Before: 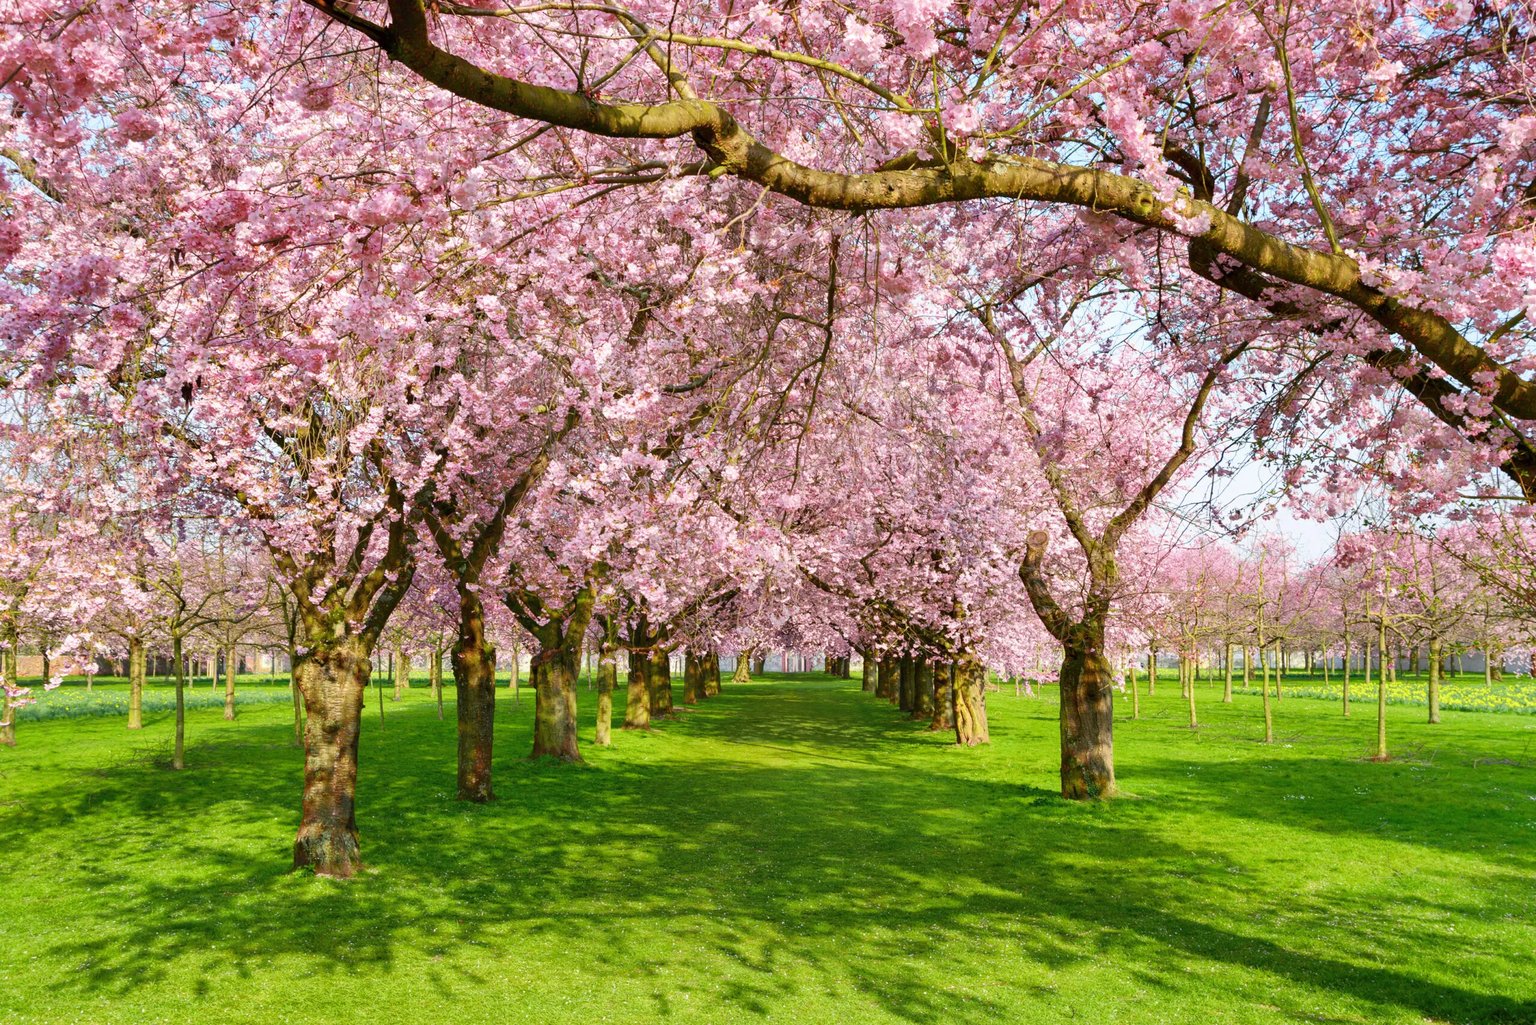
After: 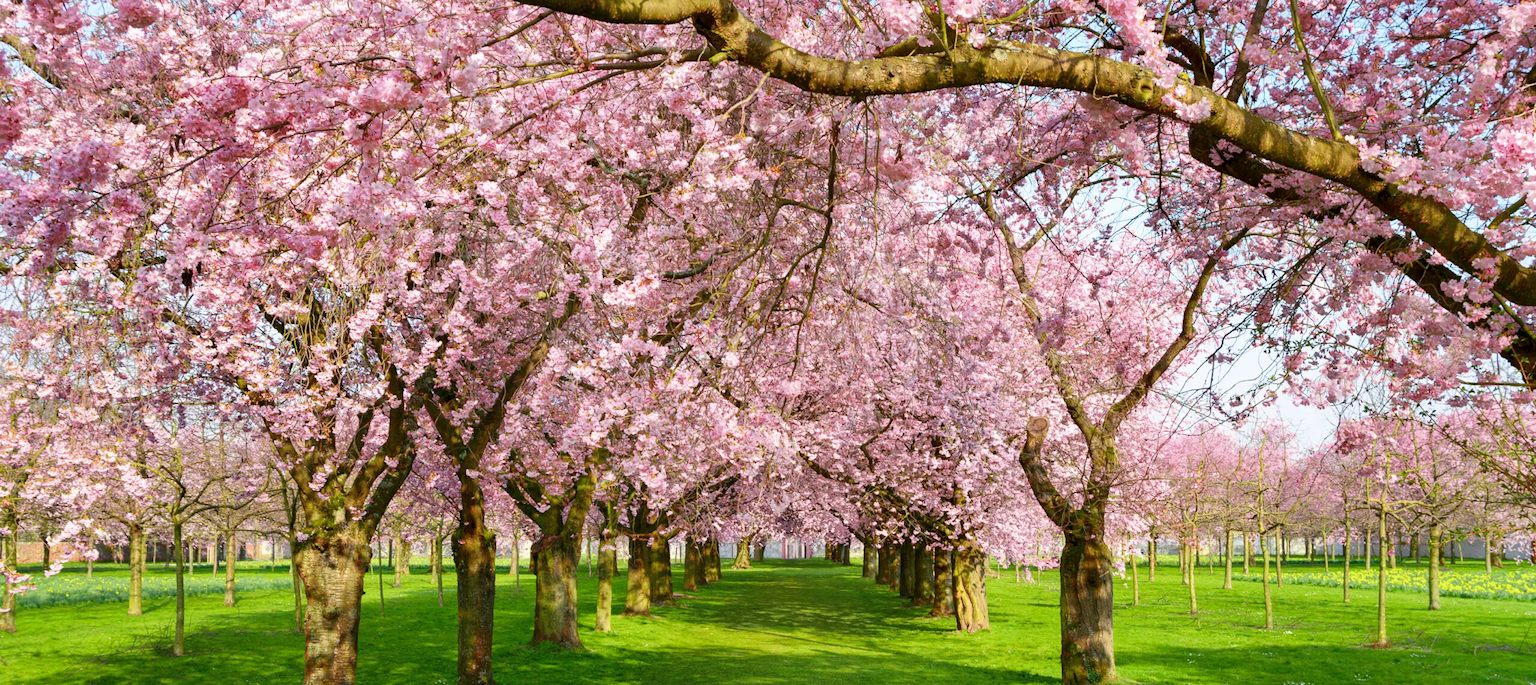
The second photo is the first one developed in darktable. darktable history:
crop: top 11.145%, bottom 21.972%
exposure: black level correction 0.001, exposure 0.017 EV, compensate highlight preservation false
